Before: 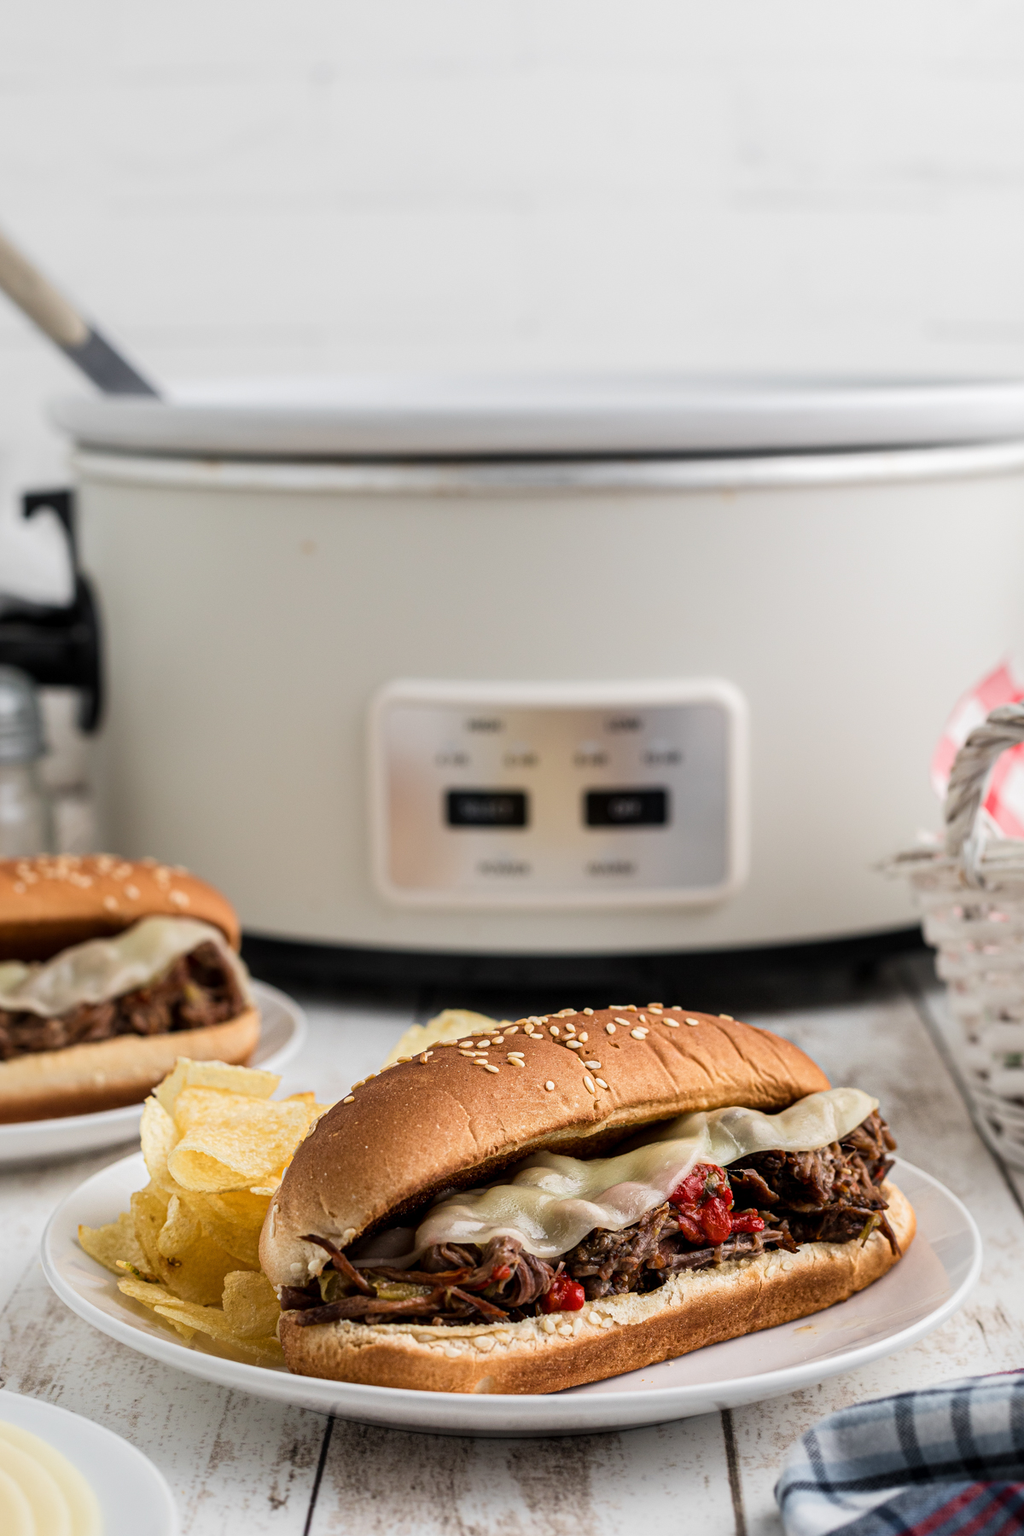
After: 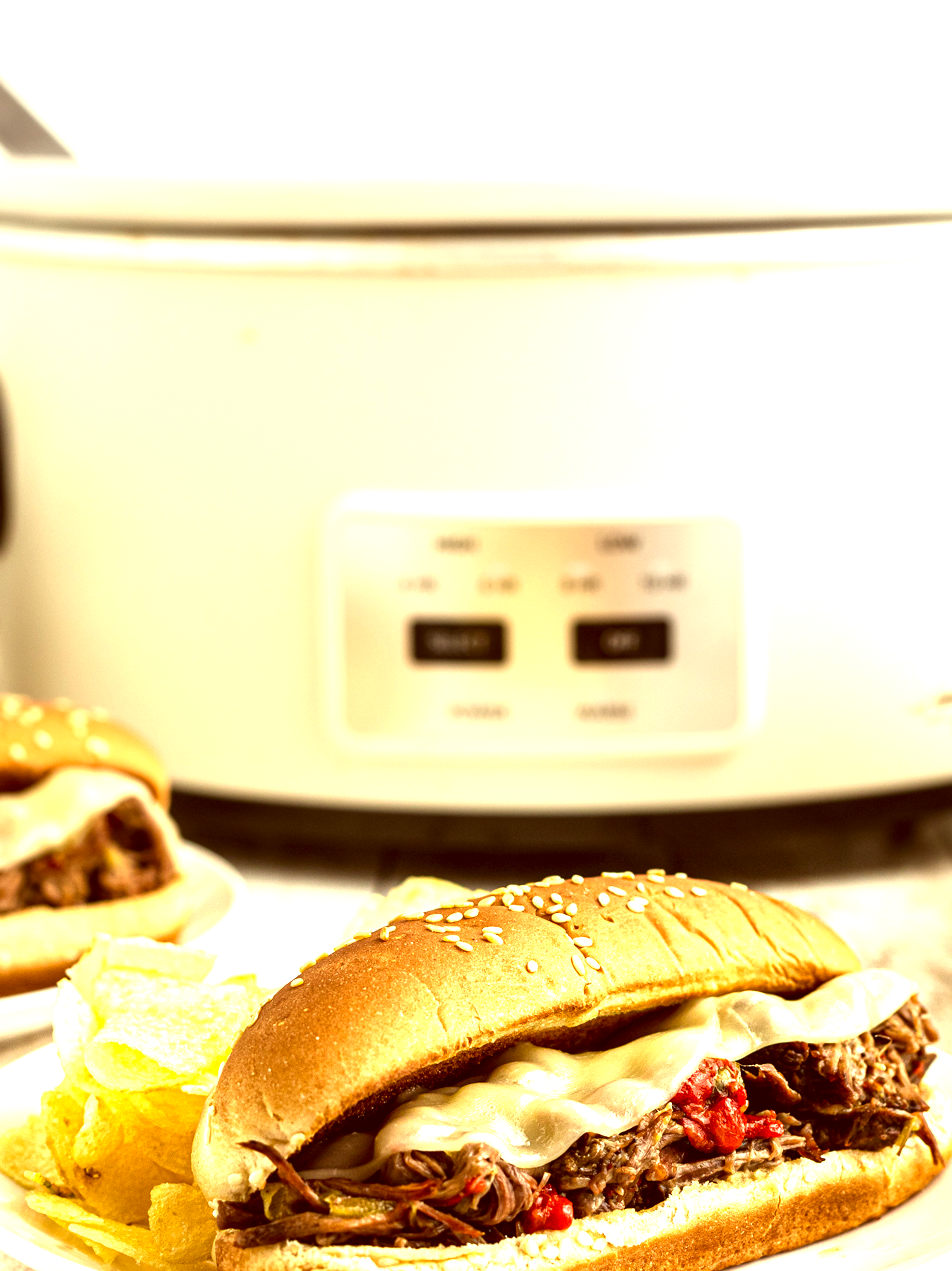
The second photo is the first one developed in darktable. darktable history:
contrast brightness saturation: contrast 0.007, saturation -0.064
crop: left 9.388%, top 17.045%, right 11.238%, bottom 12.311%
exposure: black level correction 0, exposure 1.545 EV, compensate highlight preservation false
color correction: highlights a* 1.16, highlights b* 24.85, shadows a* 15.95, shadows b* 24.75
